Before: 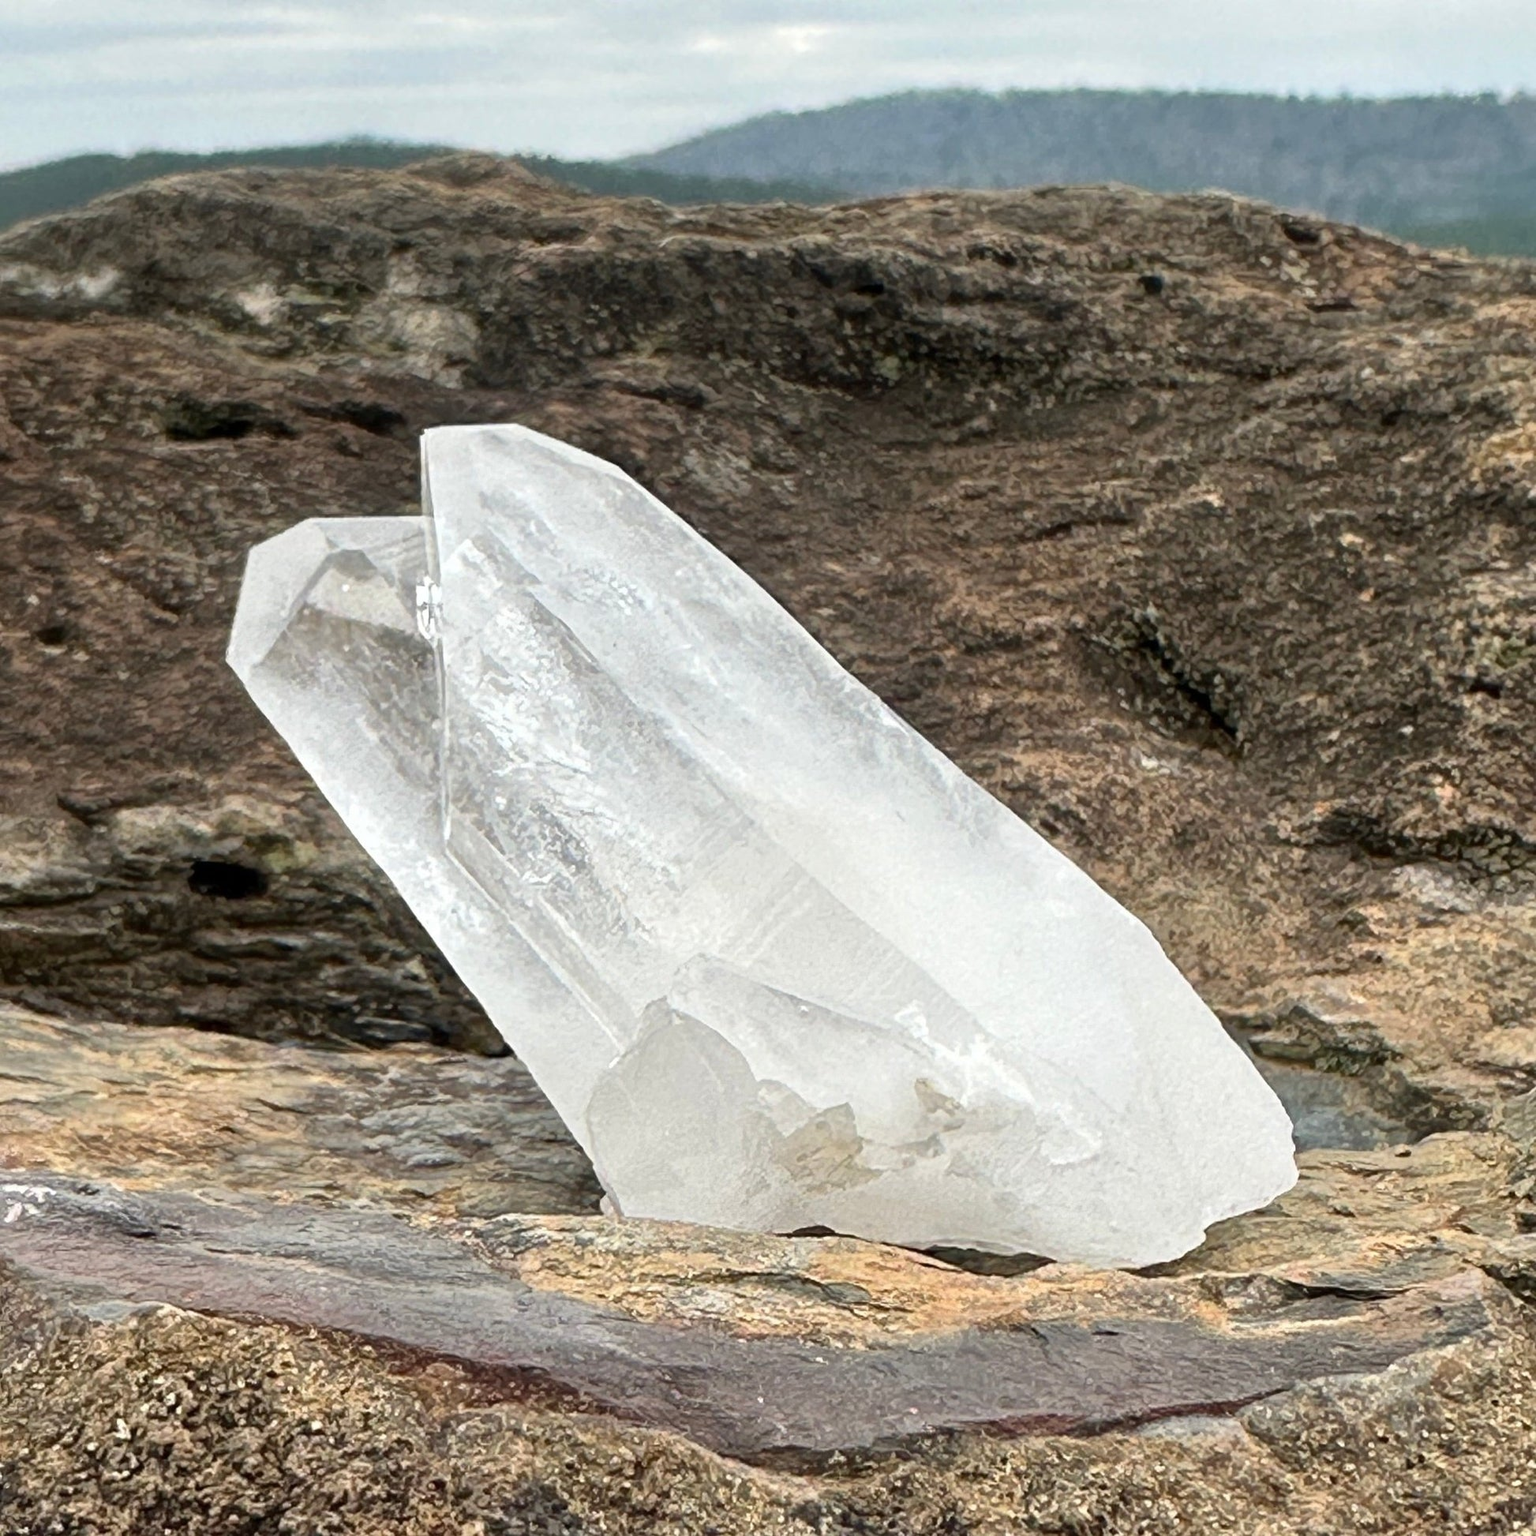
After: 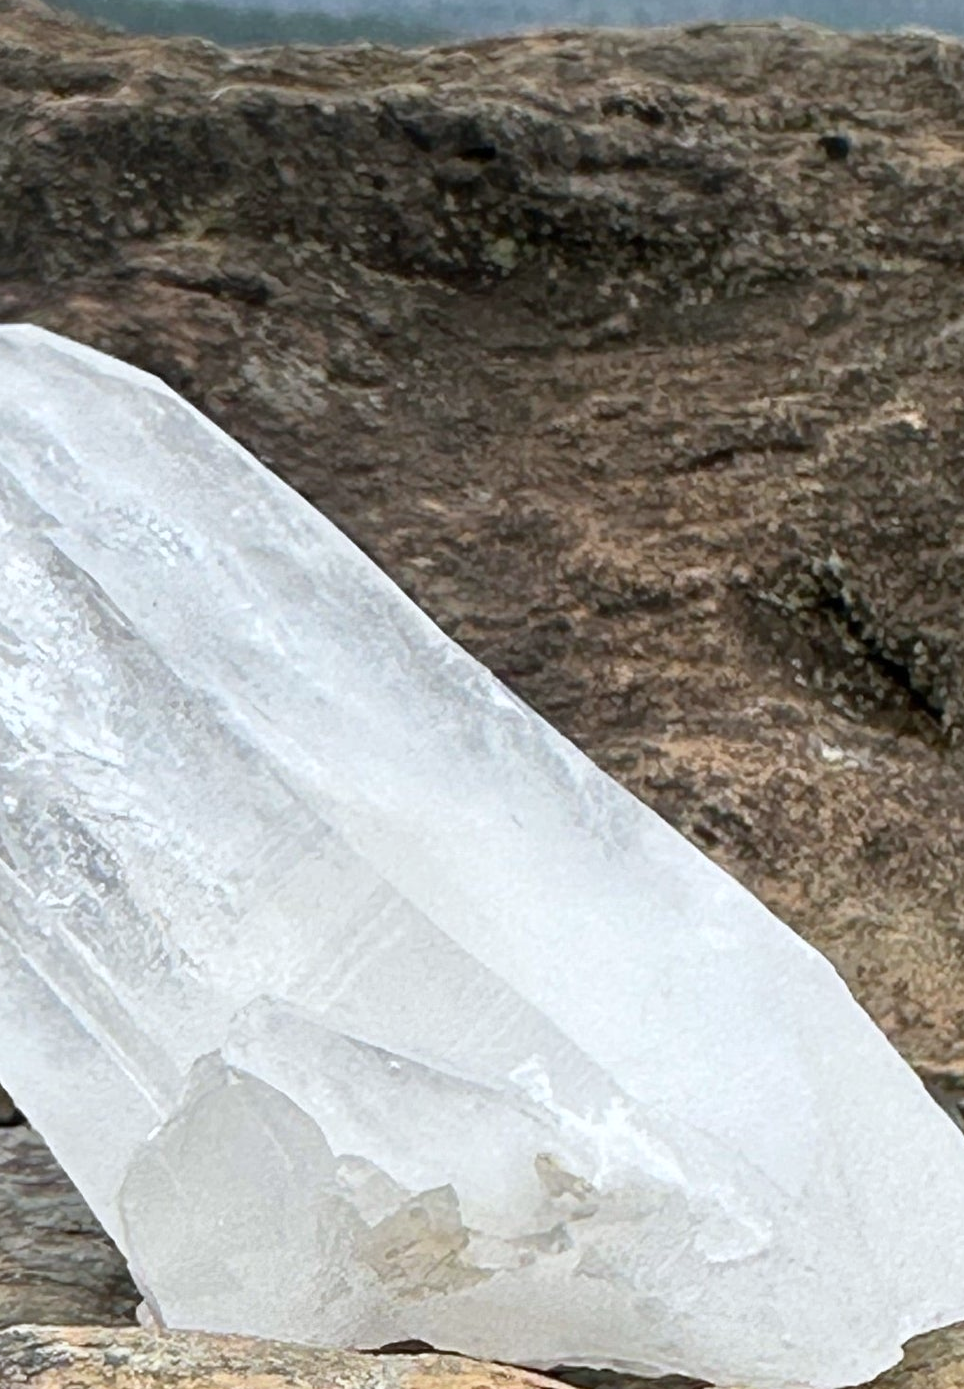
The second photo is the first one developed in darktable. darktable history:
white balance: red 0.976, blue 1.04
crop: left 32.075%, top 10.976%, right 18.355%, bottom 17.596%
